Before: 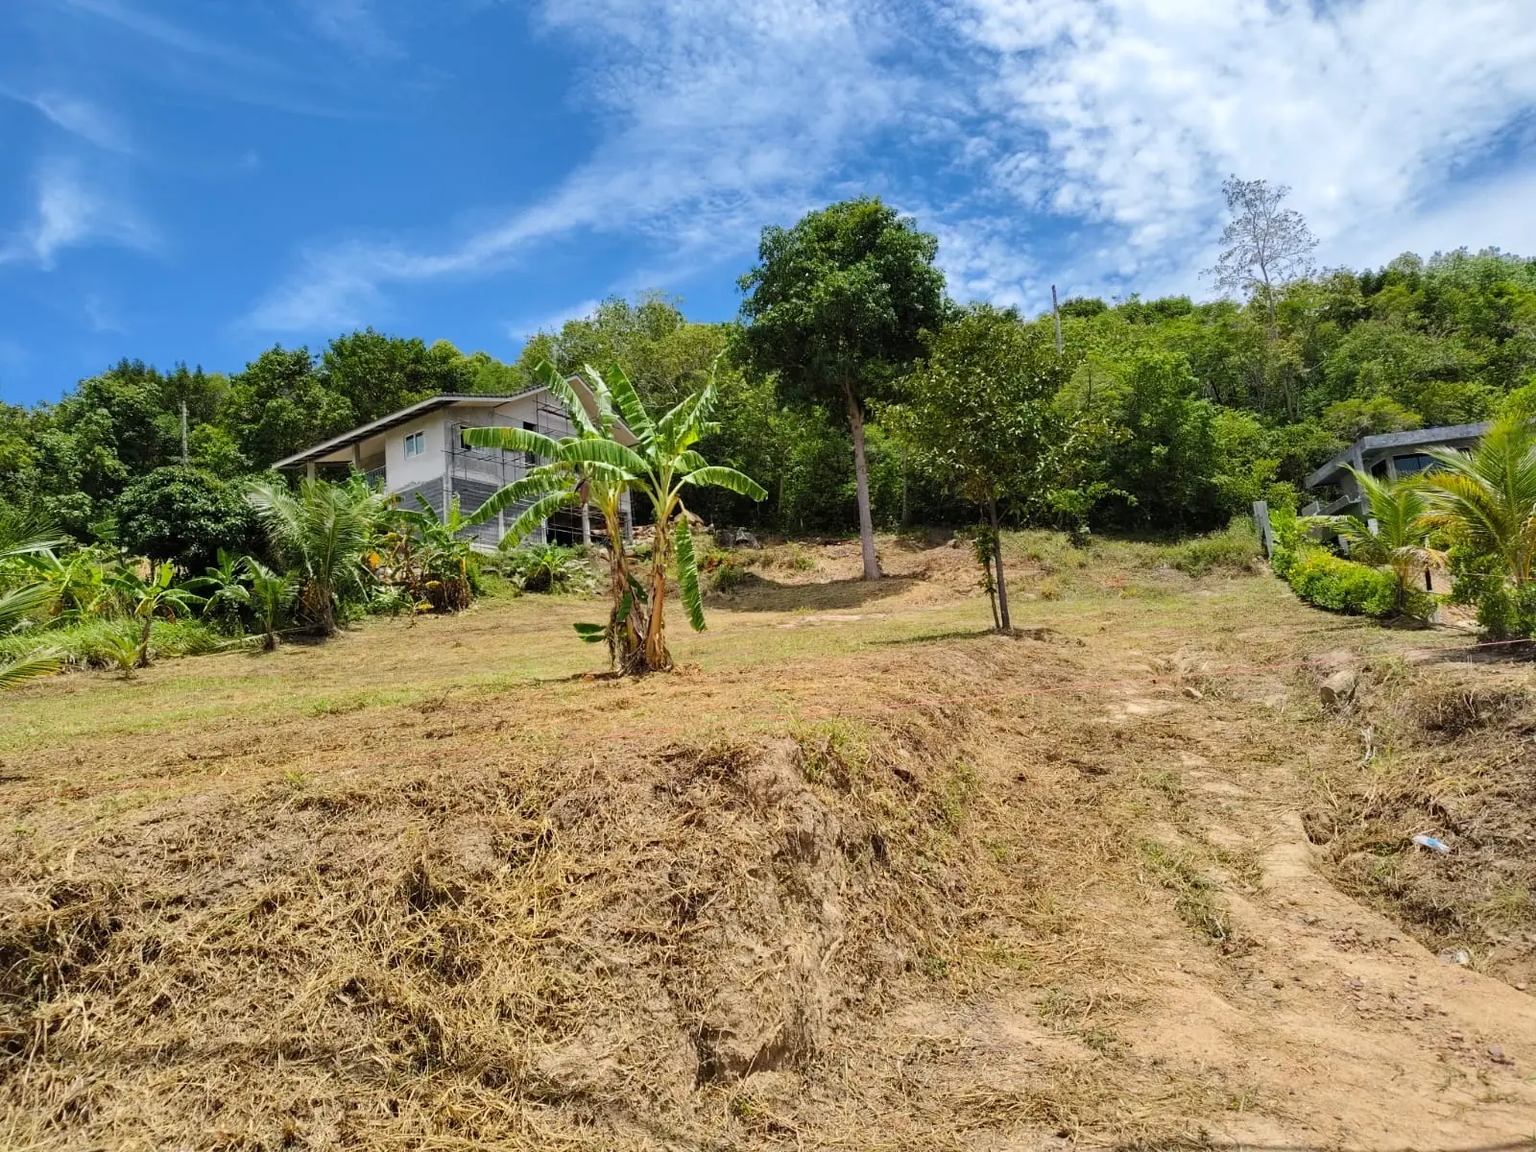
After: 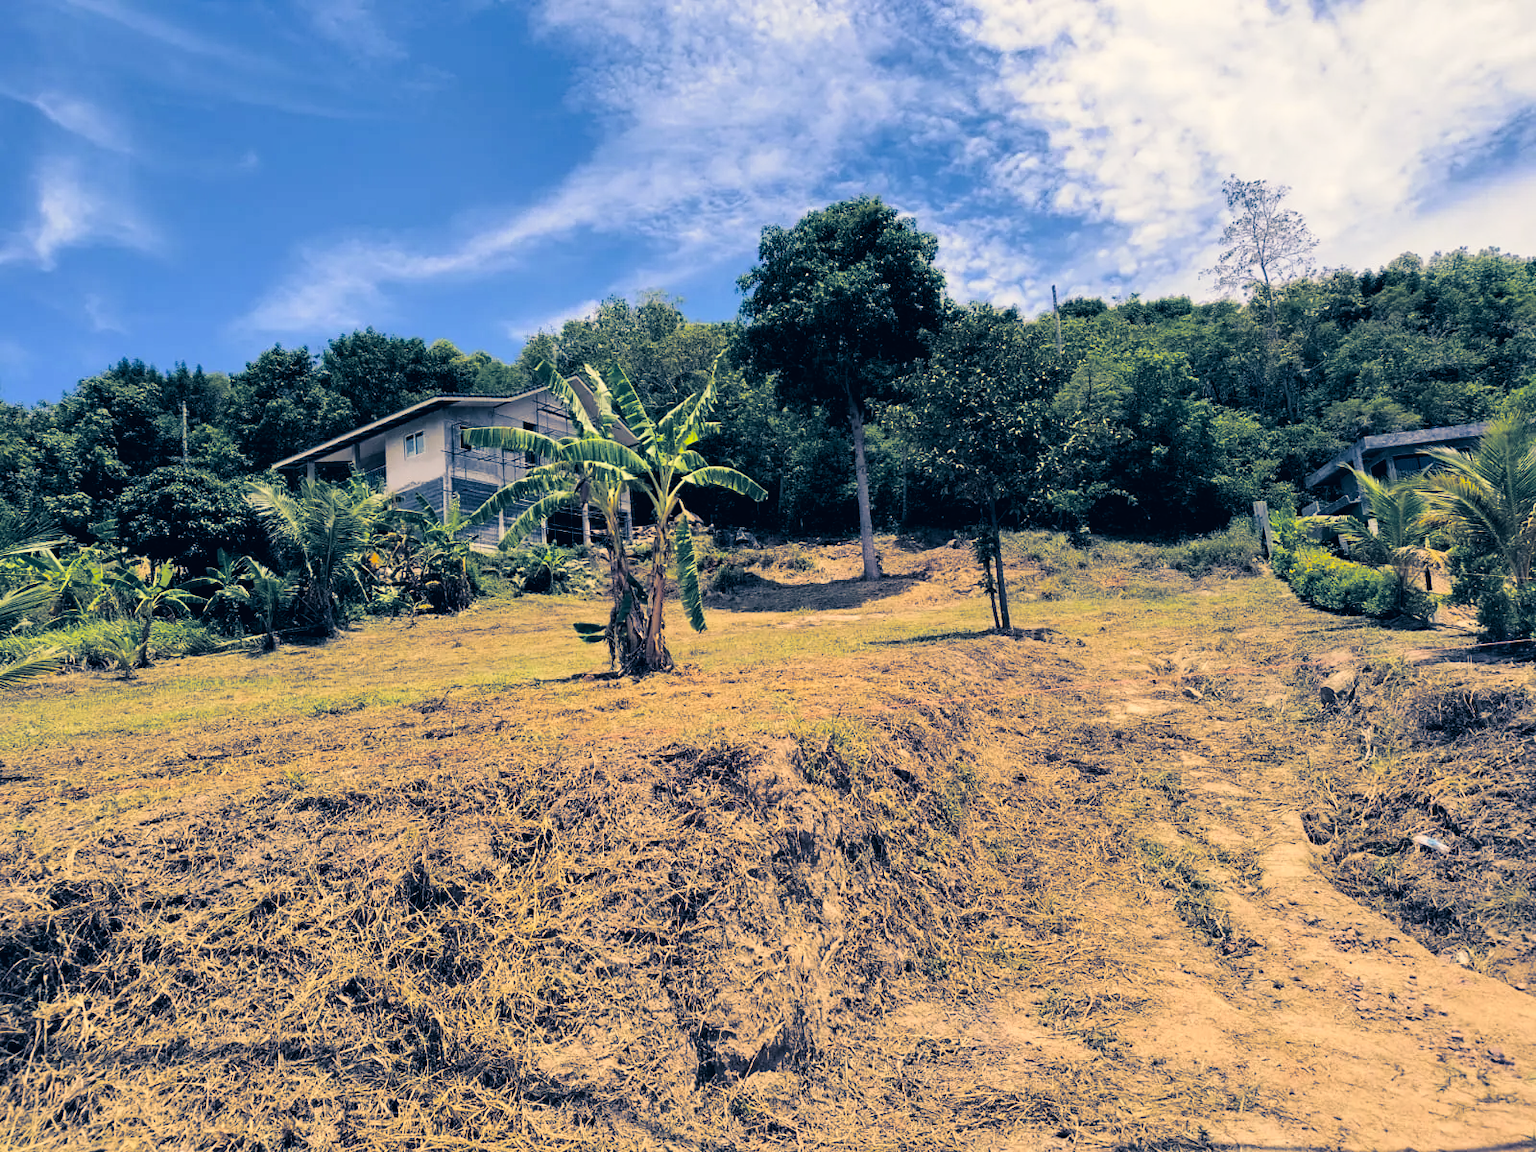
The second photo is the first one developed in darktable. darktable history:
tone curve: curves: ch0 [(0, 0) (0.118, 0.034) (0.182, 0.124) (0.265, 0.214) (0.504, 0.508) (0.783, 0.825) (1, 1)], color space Lab, linked channels, preserve colors none
split-toning: shadows › hue 226.8°, shadows › saturation 0.84
color correction: highlights a* 10.32, highlights b* 14.66, shadows a* -9.59, shadows b* -15.02
